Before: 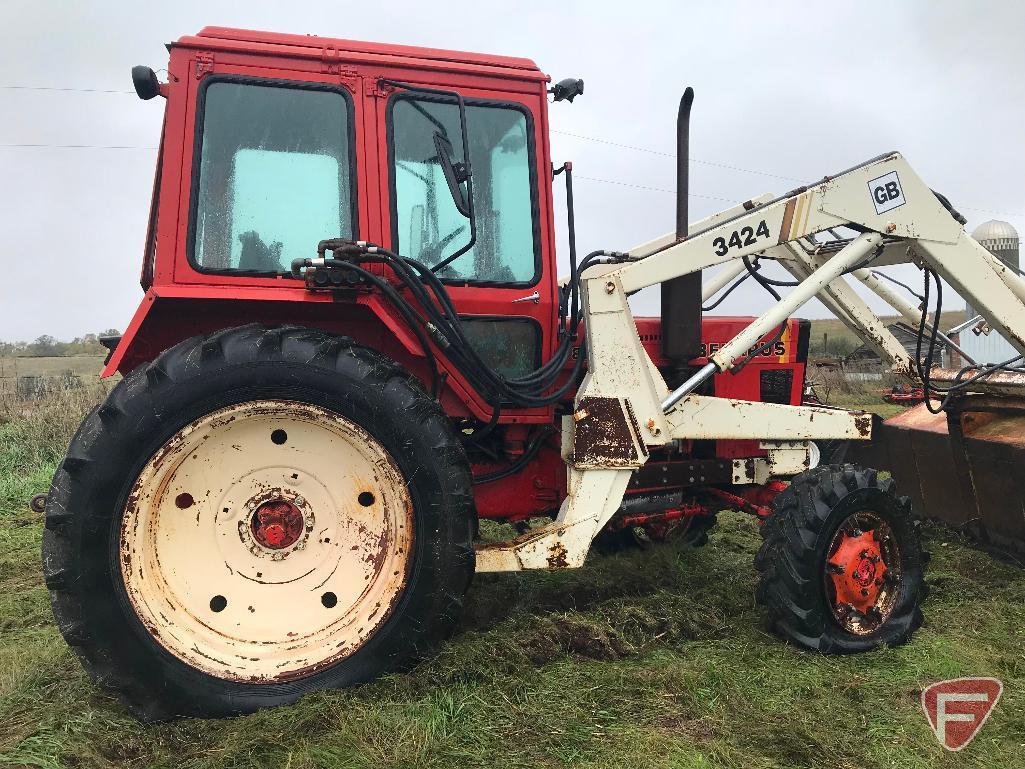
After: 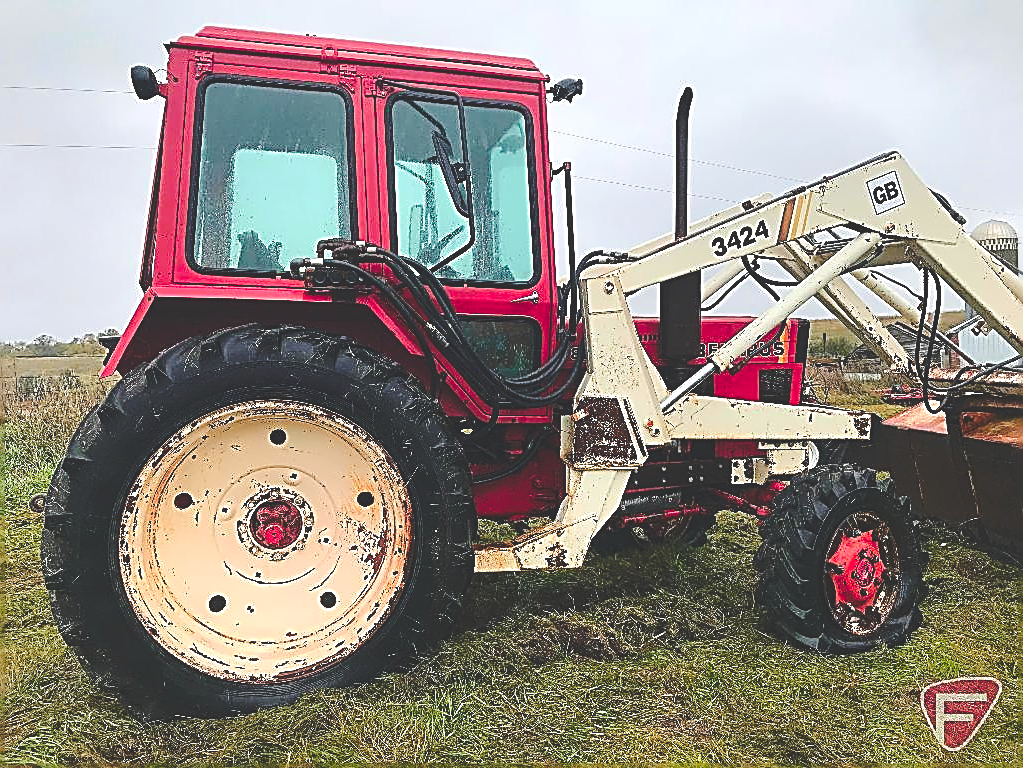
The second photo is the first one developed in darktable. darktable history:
velvia: on, module defaults
sharpen: amount 1.987
crop and rotate: left 0.153%, bottom 0.004%
base curve: curves: ch0 [(0, 0.024) (0.055, 0.065) (0.121, 0.166) (0.236, 0.319) (0.693, 0.726) (1, 1)], preserve colors none
color zones: curves: ch1 [(0.24, 0.634) (0.75, 0.5)]; ch2 [(0.253, 0.437) (0.745, 0.491)]
